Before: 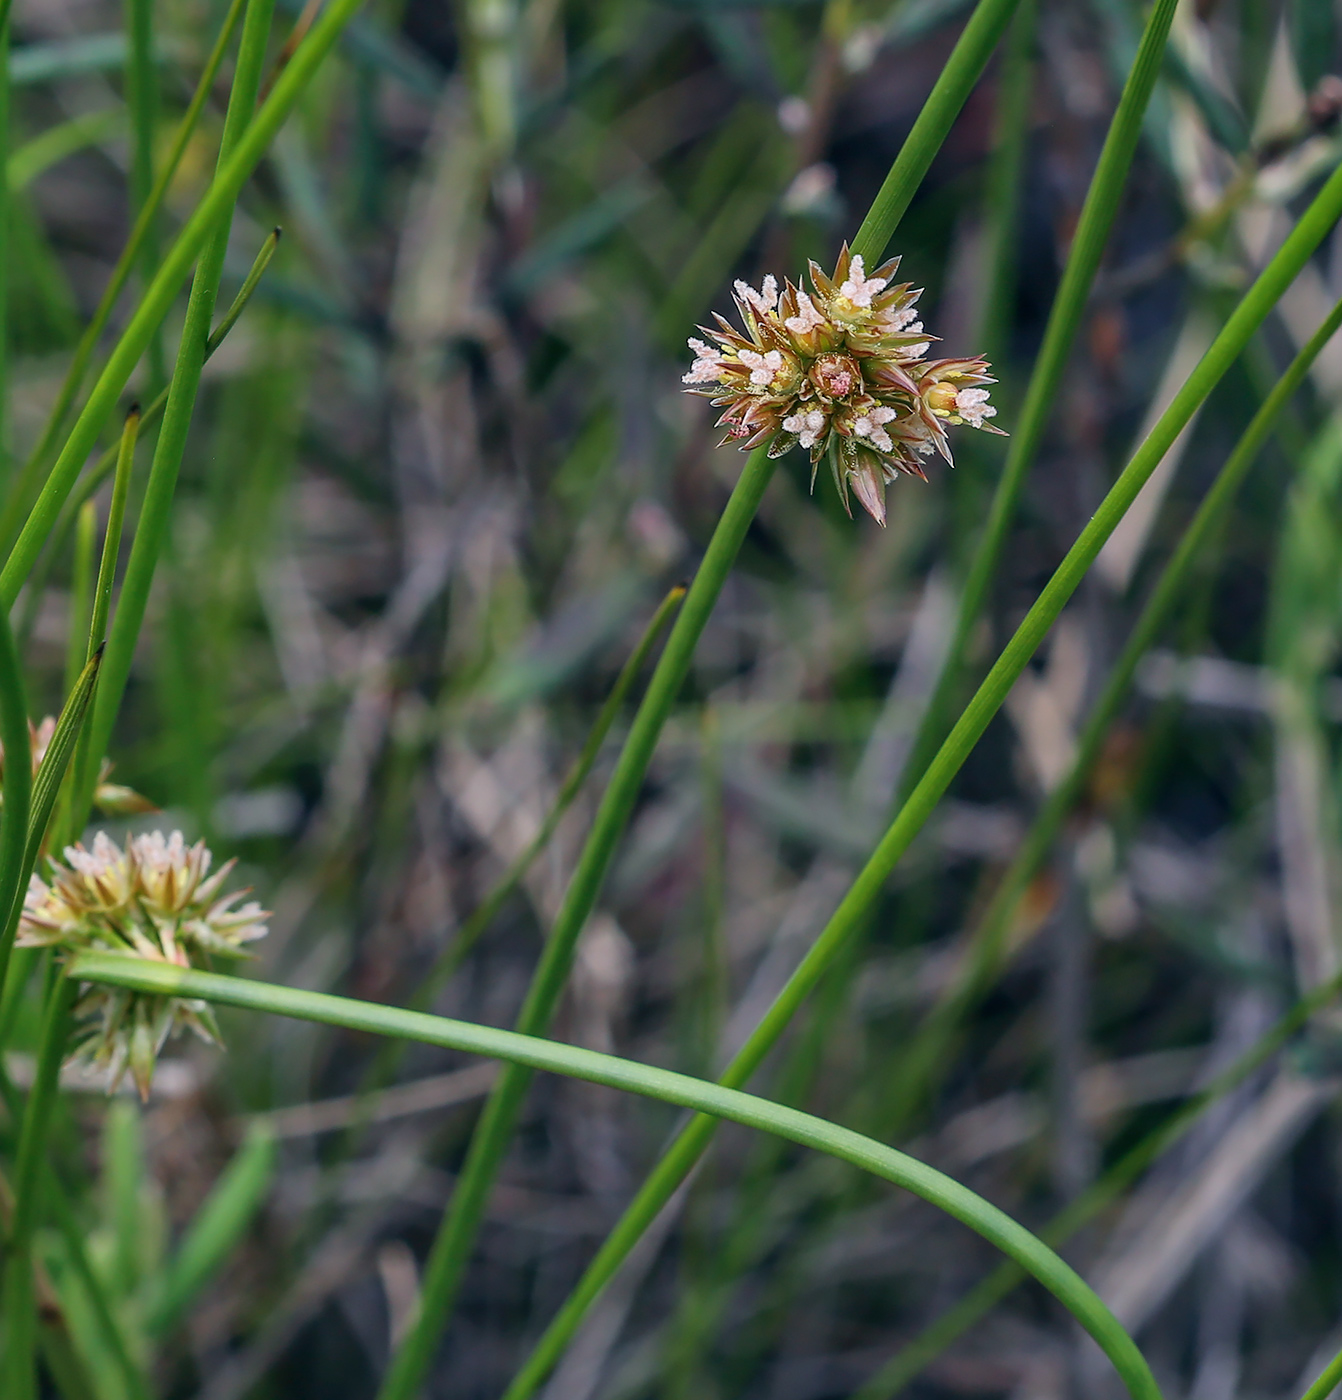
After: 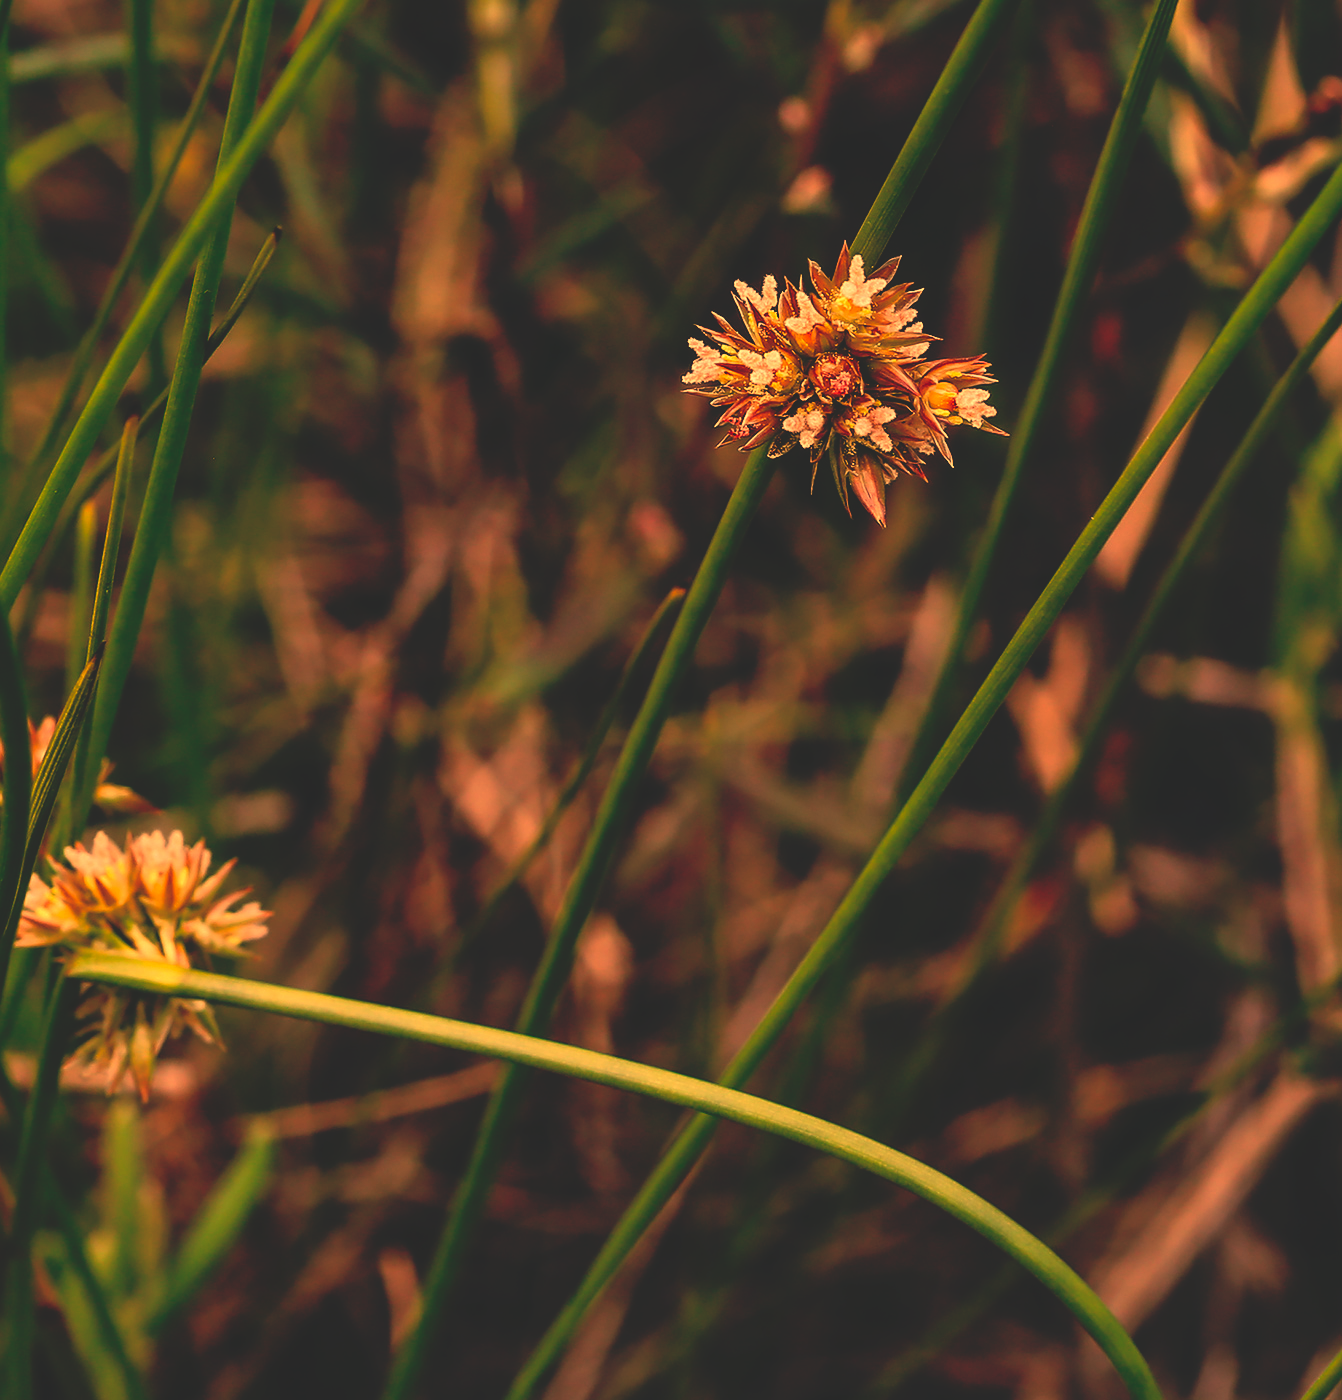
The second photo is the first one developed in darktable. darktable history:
white balance: red 1.467, blue 0.684
exposure: exposure -0.041 EV, compensate highlight preservation false
base curve: curves: ch0 [(0, 0.02) (0.083, 0.036) (1, 1)], preserve colors none
